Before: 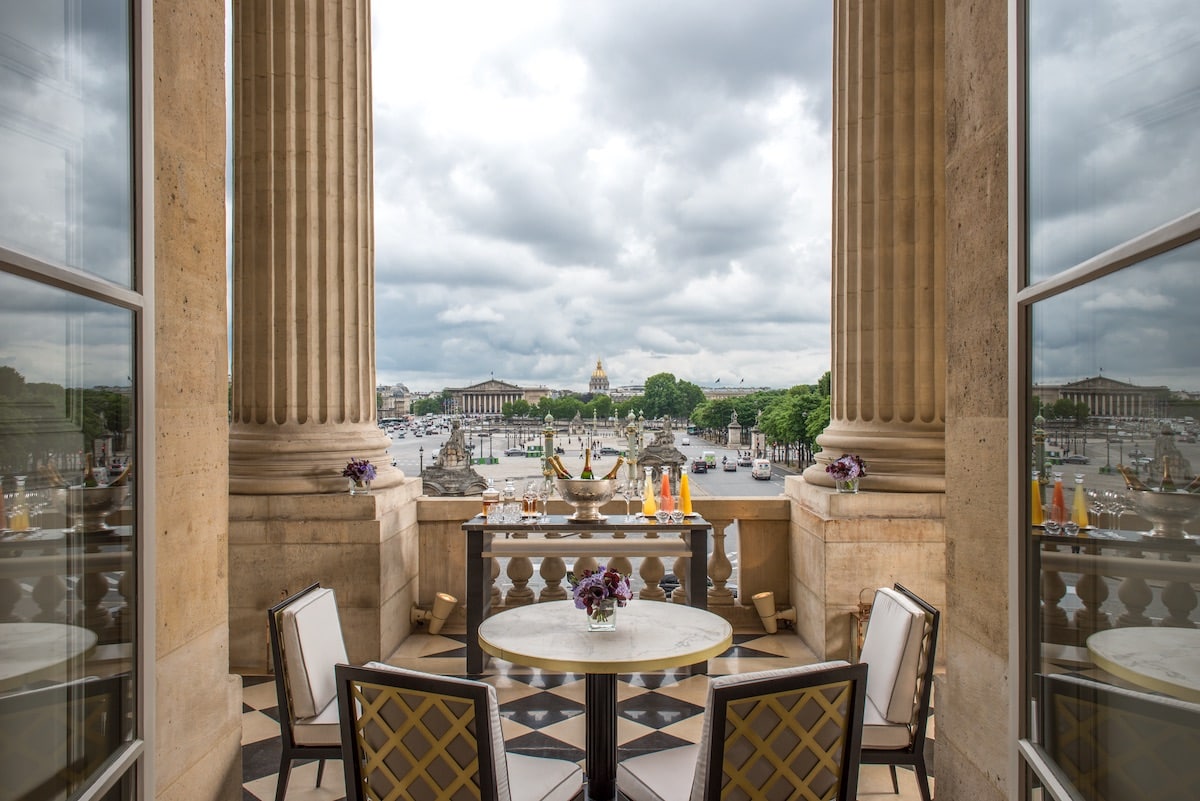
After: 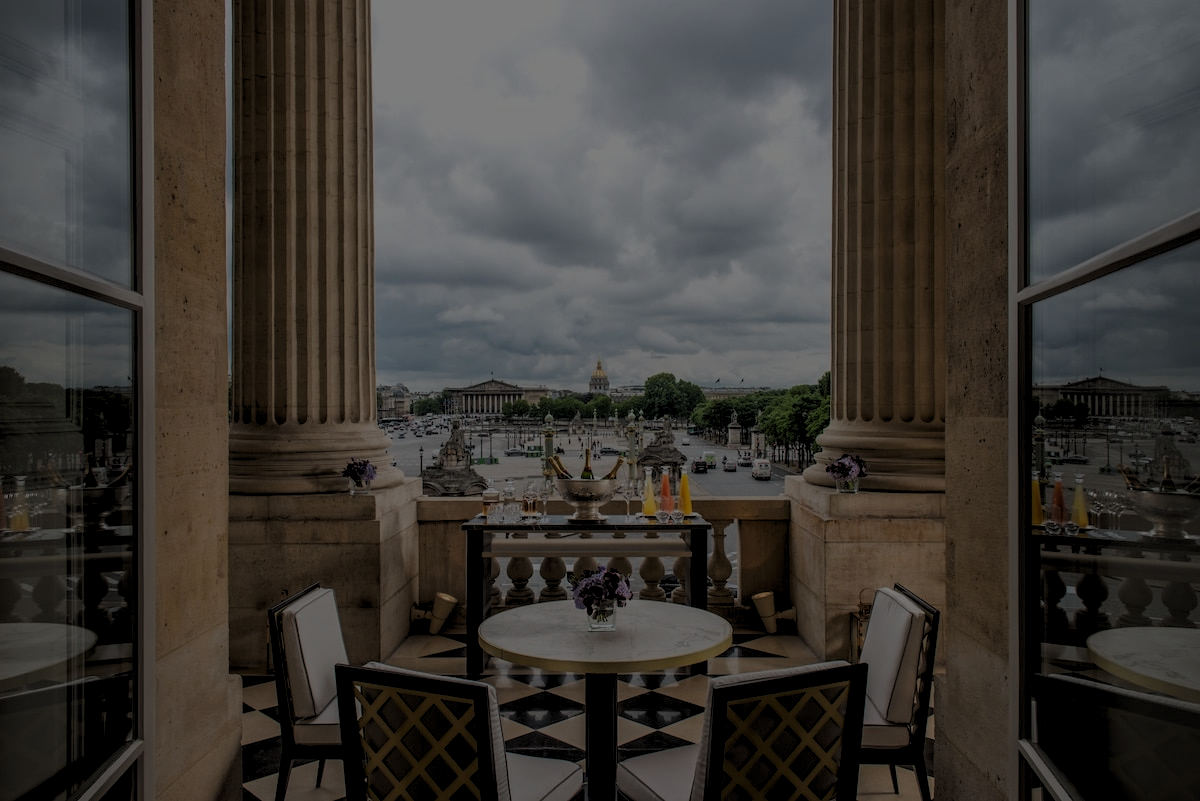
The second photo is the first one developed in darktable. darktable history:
exposure: exposure -2.446 EV, compensate highlight preservation false
levels: levels [0.073, 0.497, 0.972]
